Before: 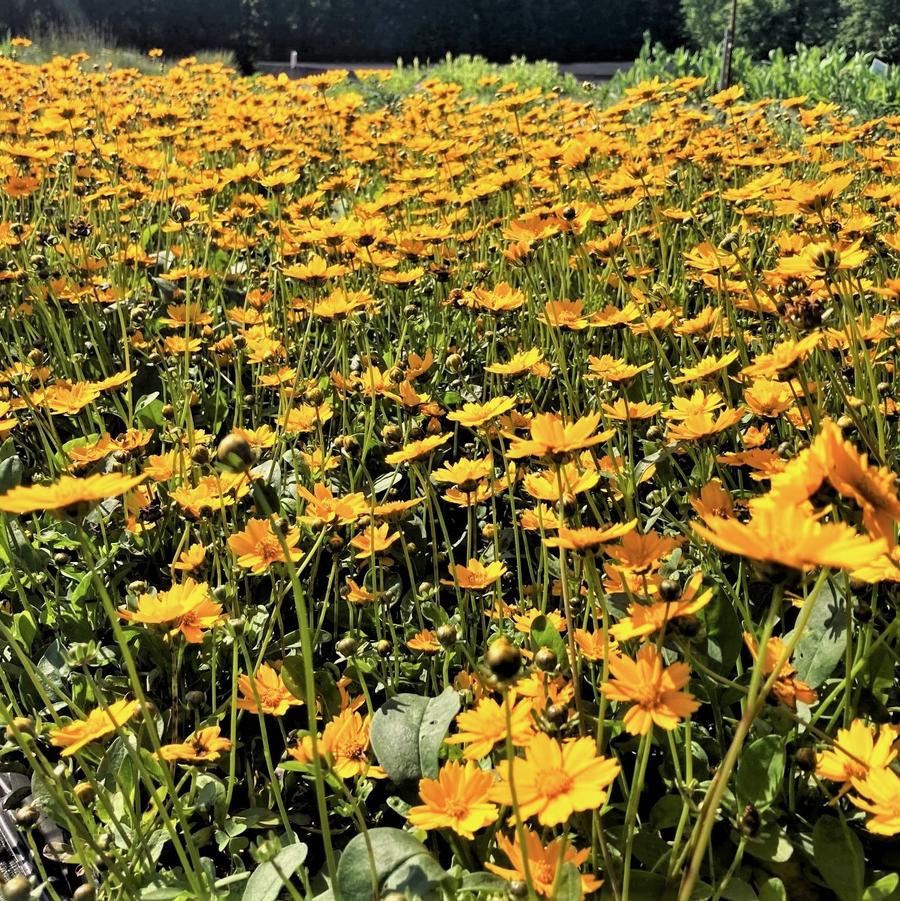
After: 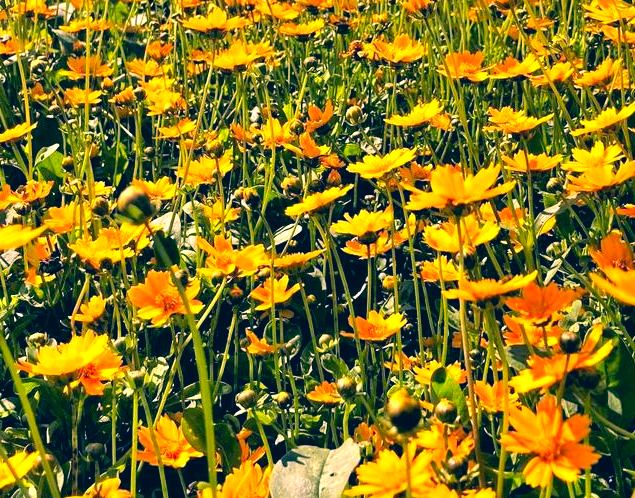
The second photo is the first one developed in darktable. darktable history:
color correction: highlights a* 17.03, highlights b* 0.205, shadows a* -15.38, shadows b* -14.56, saturation 1.5
exposure: black level correction 0.001, exposure 0.5 EV, compensate exposure bias true, compensate highlight preservation false
crop: left 11.123%, top 27.61%, right 18.3%, bottom 17.034%
